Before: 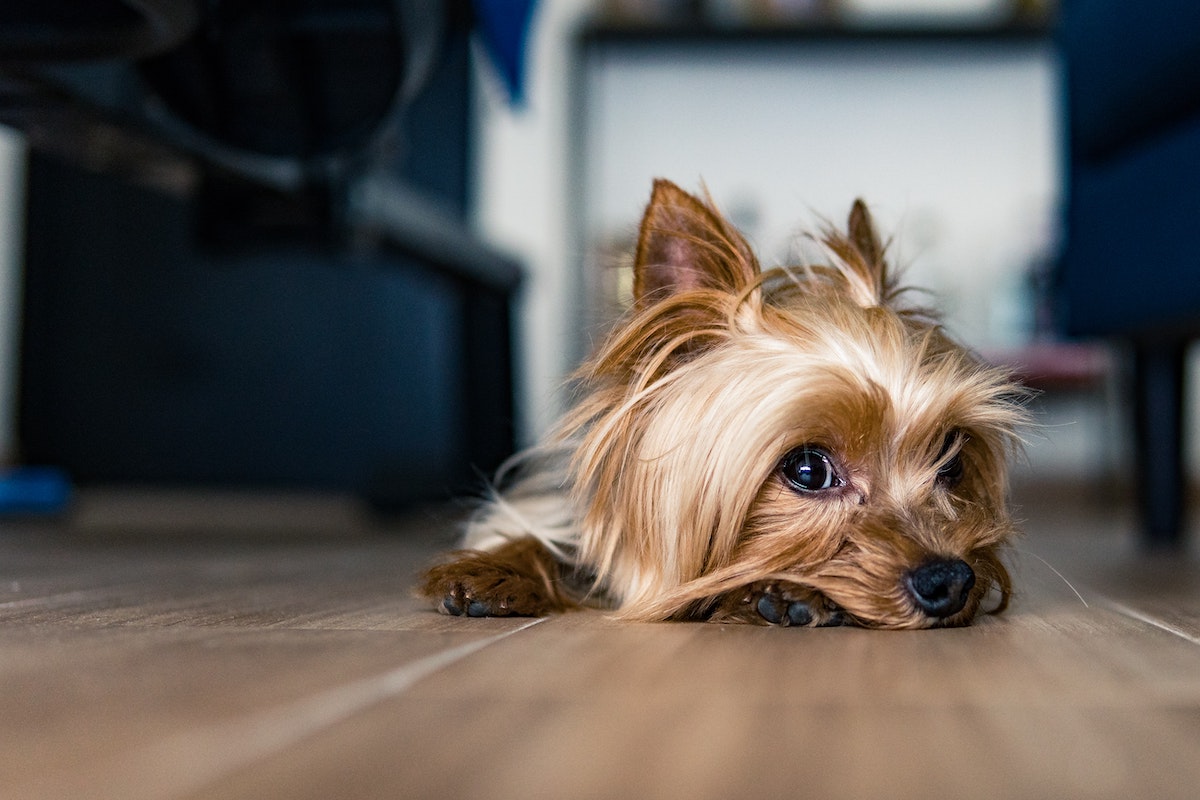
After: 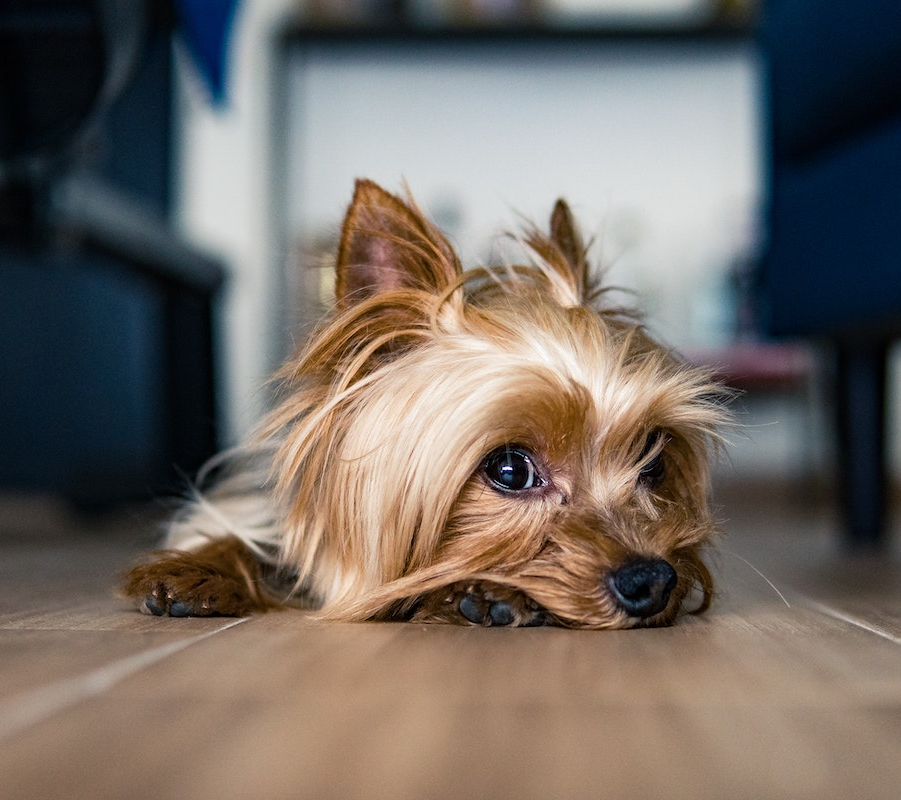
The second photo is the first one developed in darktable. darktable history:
crop and rotate: left 24.896%
